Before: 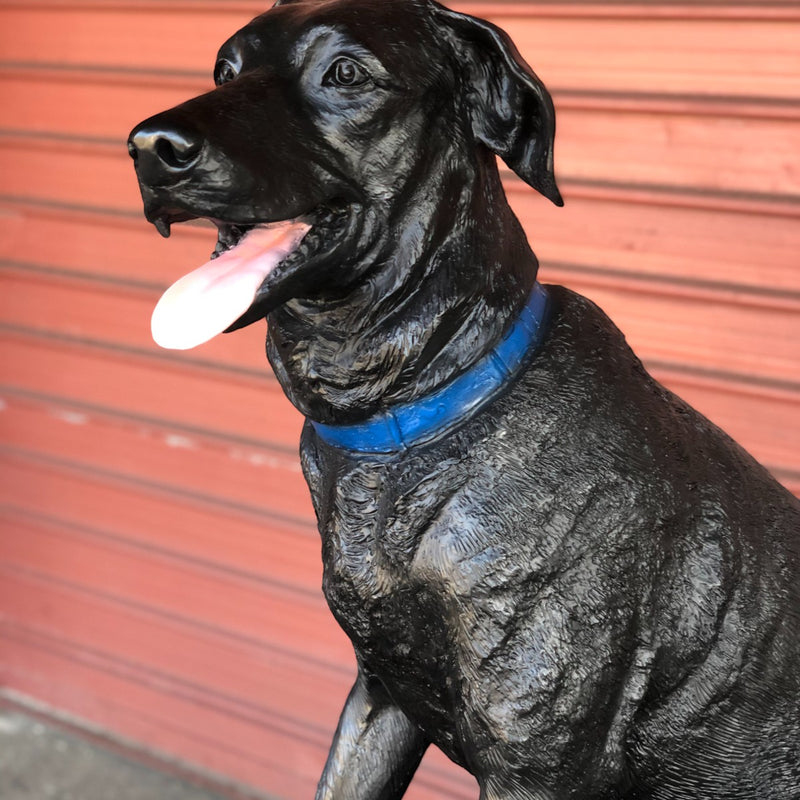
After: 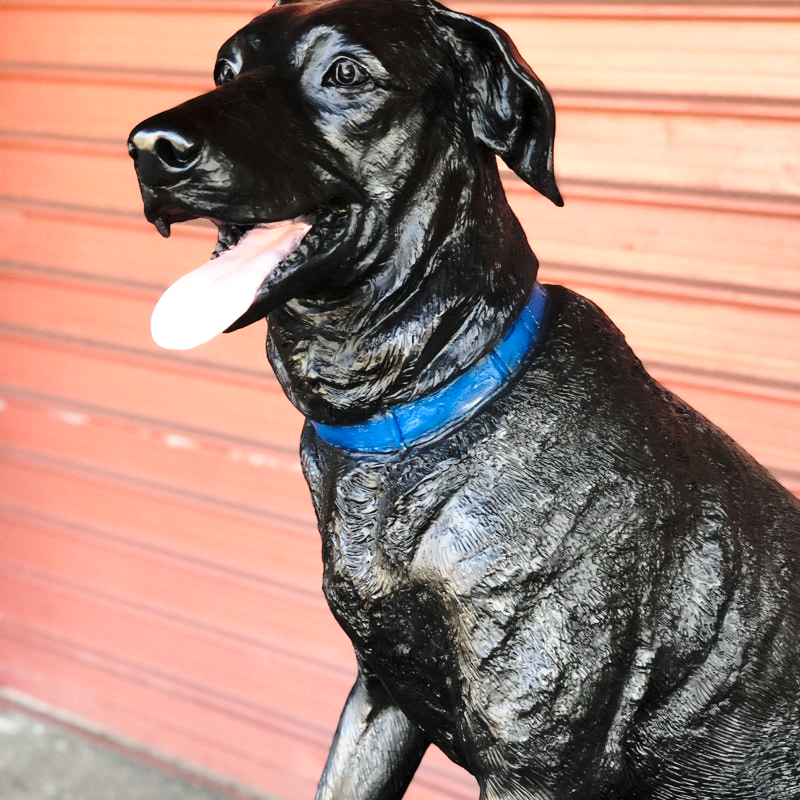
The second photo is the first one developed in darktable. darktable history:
white balance: red 0.978, blue 0.999
base curve: curves: ch0 [(0, 0) (0.036, 0.037) (0.121, 0.228) (0.46, 0.76) (0.859, 0.983) (1, 1)], preserve colors none
